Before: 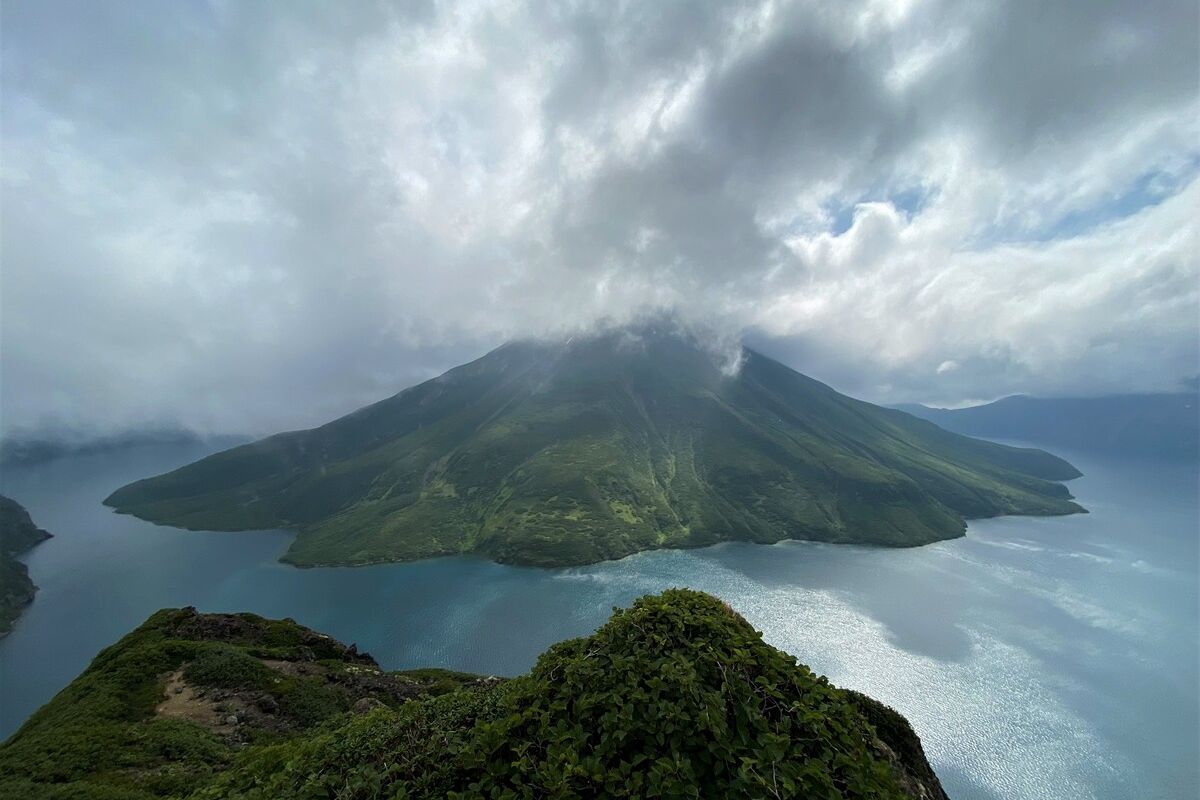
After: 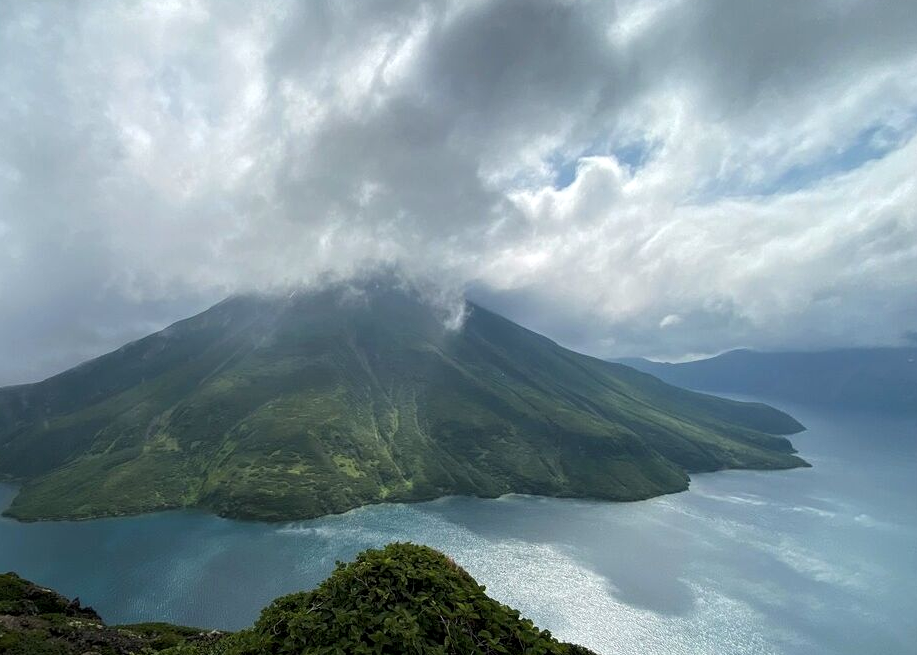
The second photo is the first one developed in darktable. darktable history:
crop: left 23.095%, top 5.827%, bottom 11.854%
local contrast: highlights 100%, shadows 100%, detail 120%, midtone range 0.2
